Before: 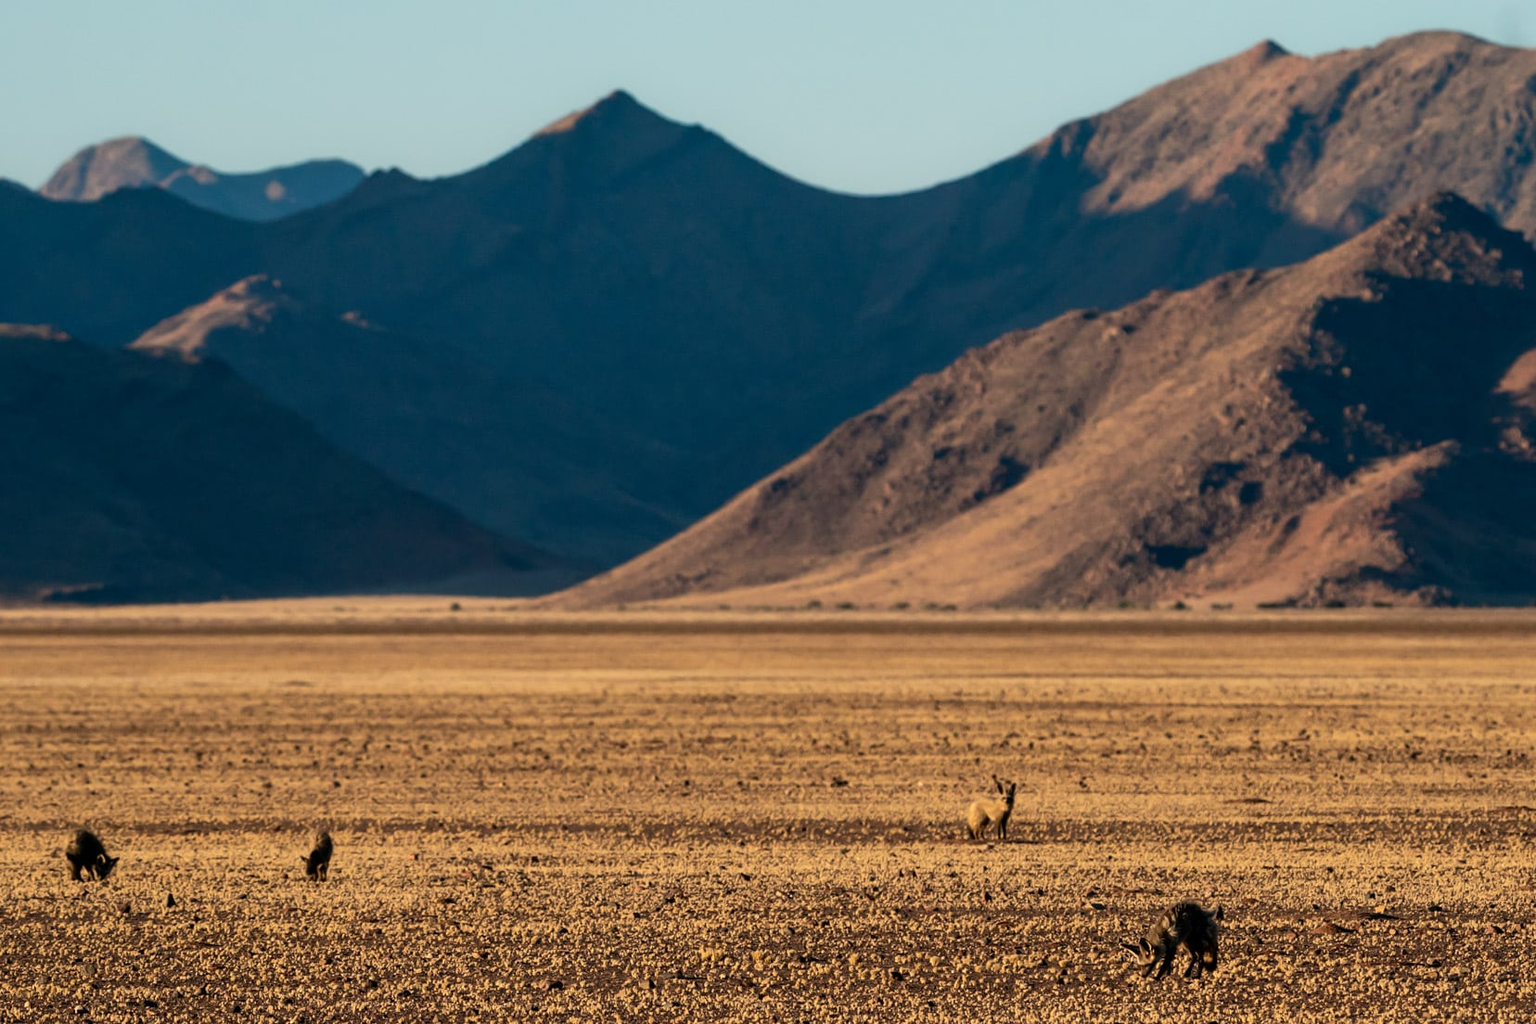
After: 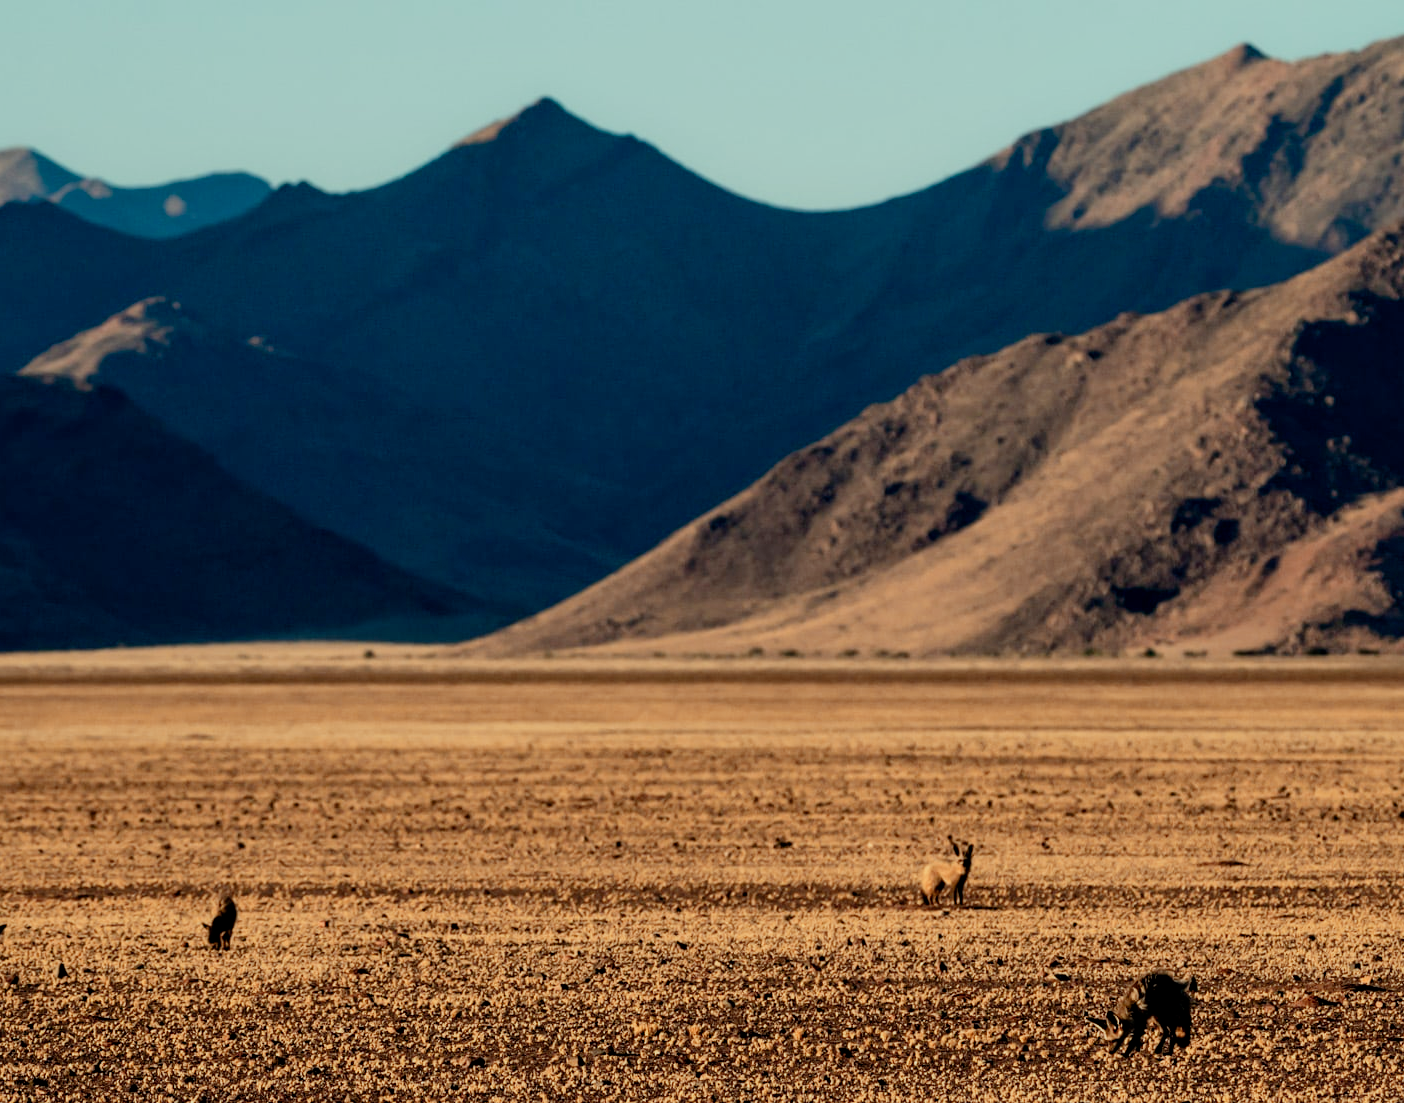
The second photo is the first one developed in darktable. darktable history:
color correction: highlights a* -7.82, highlights b* 3.39
local contrast: mode bilateral grid, contrast 100, coarseness 100, detail 108%, midtone range 0.2
filmic rgb: black relative exposure -7.99 EV, white relative exposure 4.06 EV, hardness 4.13, latitude 49.5%, contrast 1.101, preserve chrominance no, color science v5 (2021)
color zones: curves: ch1 [(0, 0.469) (0.072, 0.457) (0.243, 0.494) (0.429, 0.5) (0.571, 0.5) (0.714, 0.5) (0.857, 0.5) (1, 0.469)]; ch2 [(0, 0.499) (0.143, 0.467) (0.242, 0.436) (0.429, 0.493) (0.571, 0.5) (0.714, 0.5) (0.857, 0.5) (1, 0.499)]
crop: left 7.398%, right 7.802%
